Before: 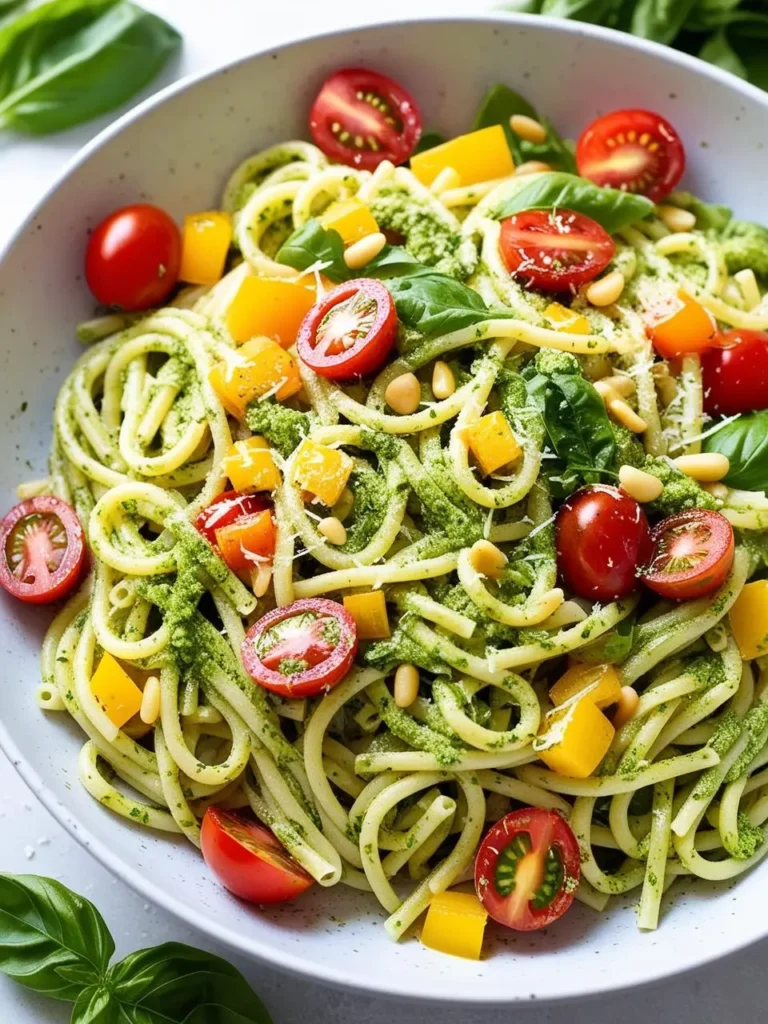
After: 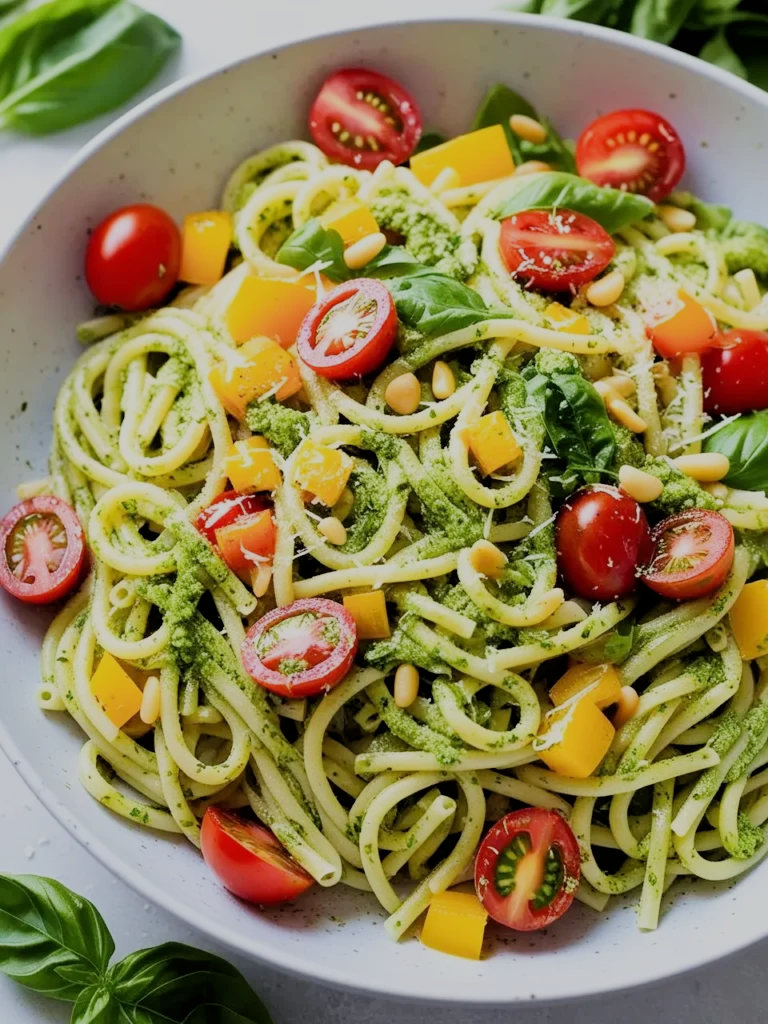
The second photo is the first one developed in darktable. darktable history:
filmic rgb: black relative exposure -6.92 EV, white relative exposure 5.67 EV, threshold 6 EV, hardness 2.87, enable highlight reconstruction true
